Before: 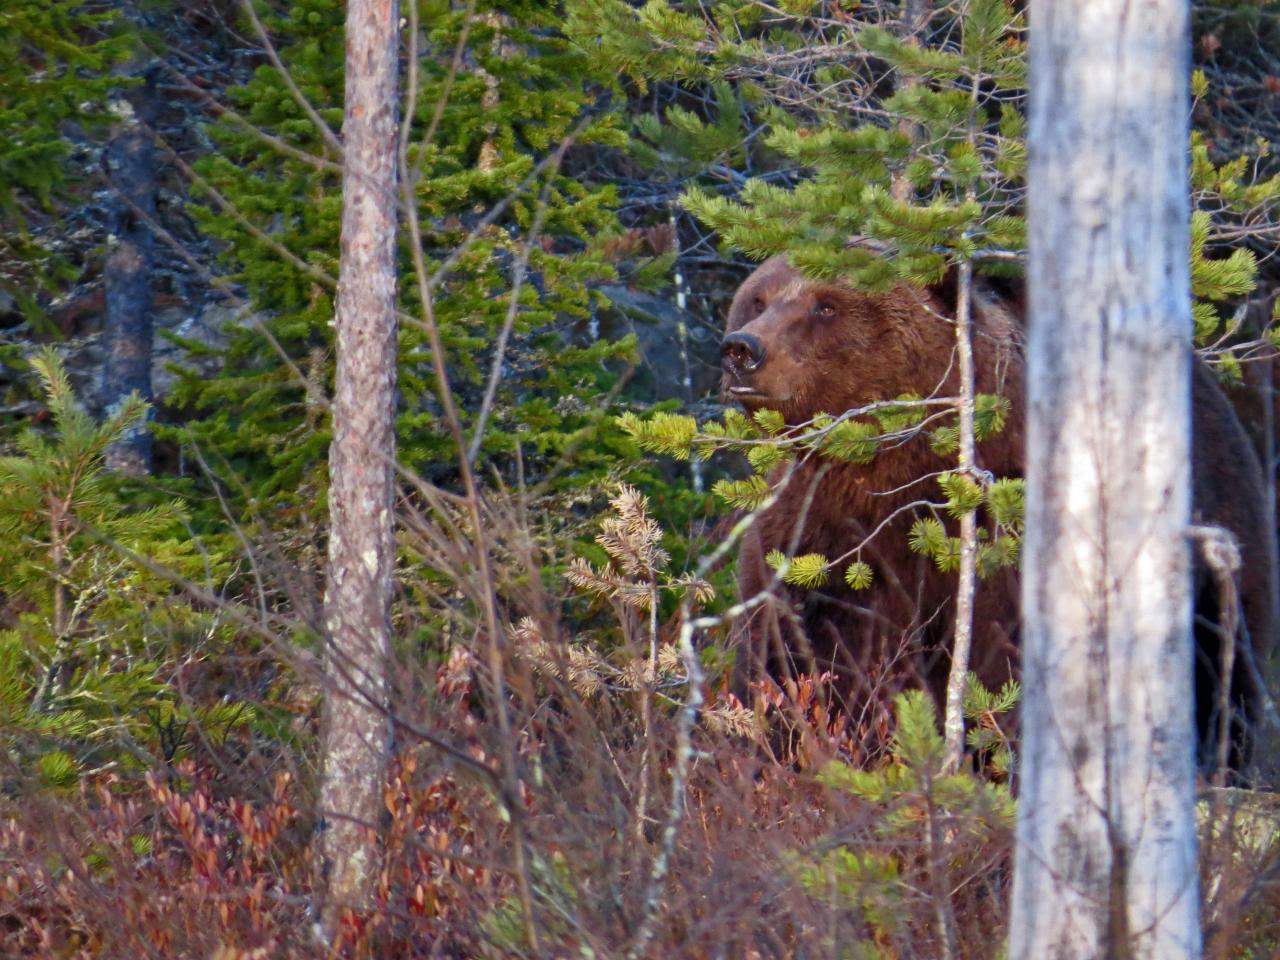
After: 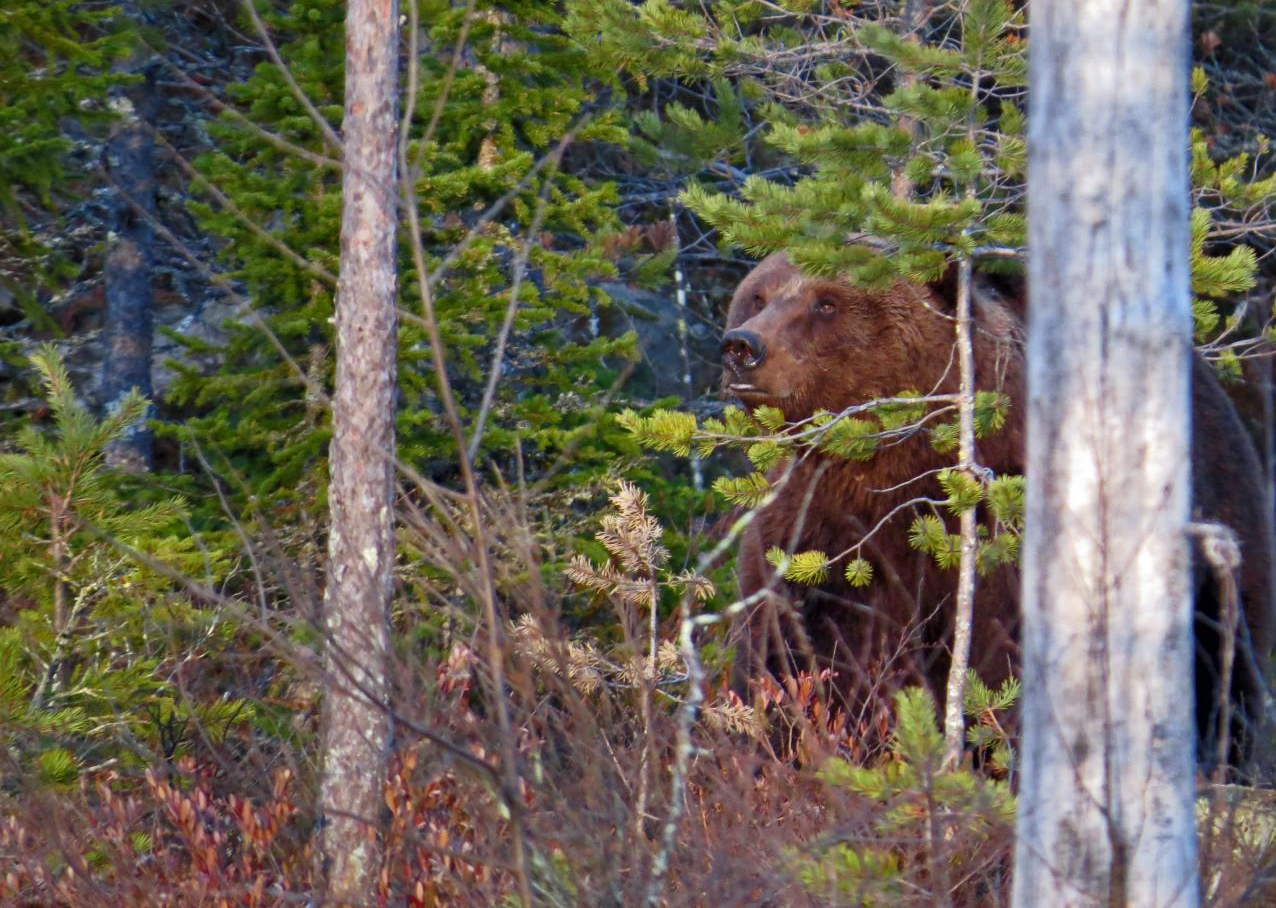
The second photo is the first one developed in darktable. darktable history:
crop: top 0.368%, right 0.264%, bottom 5.043%
